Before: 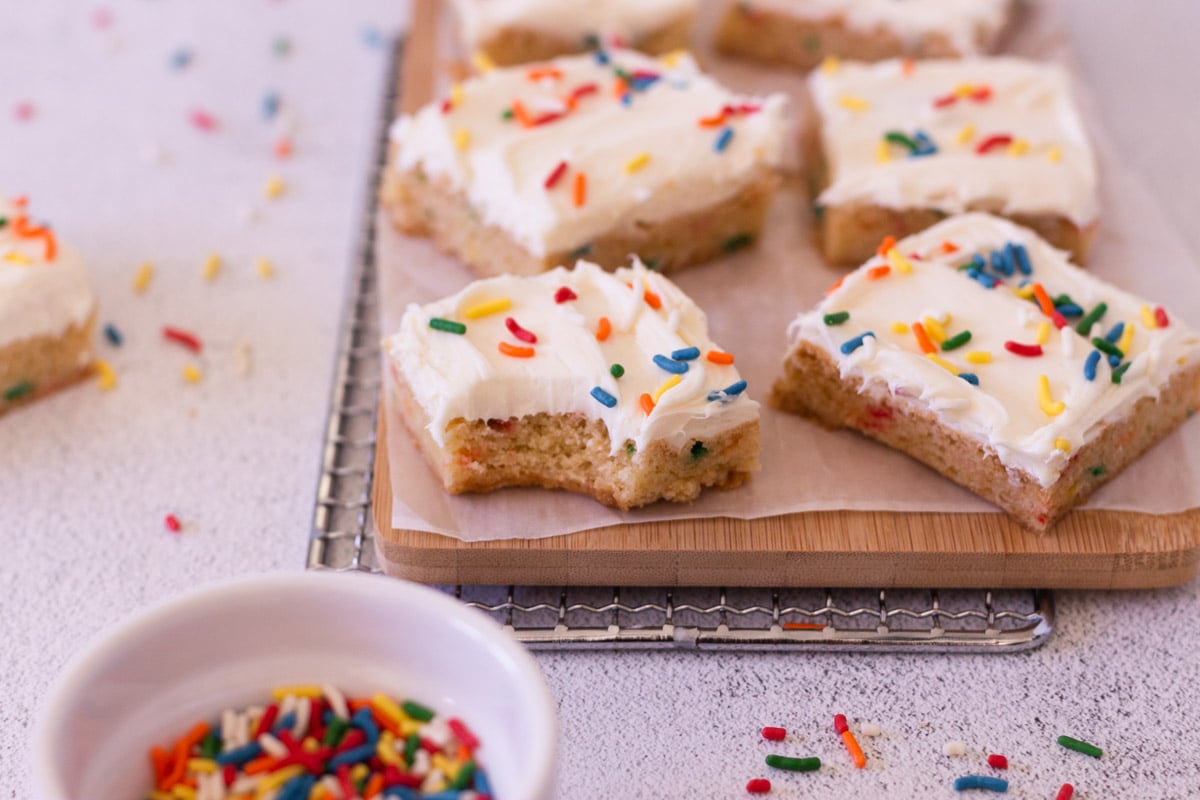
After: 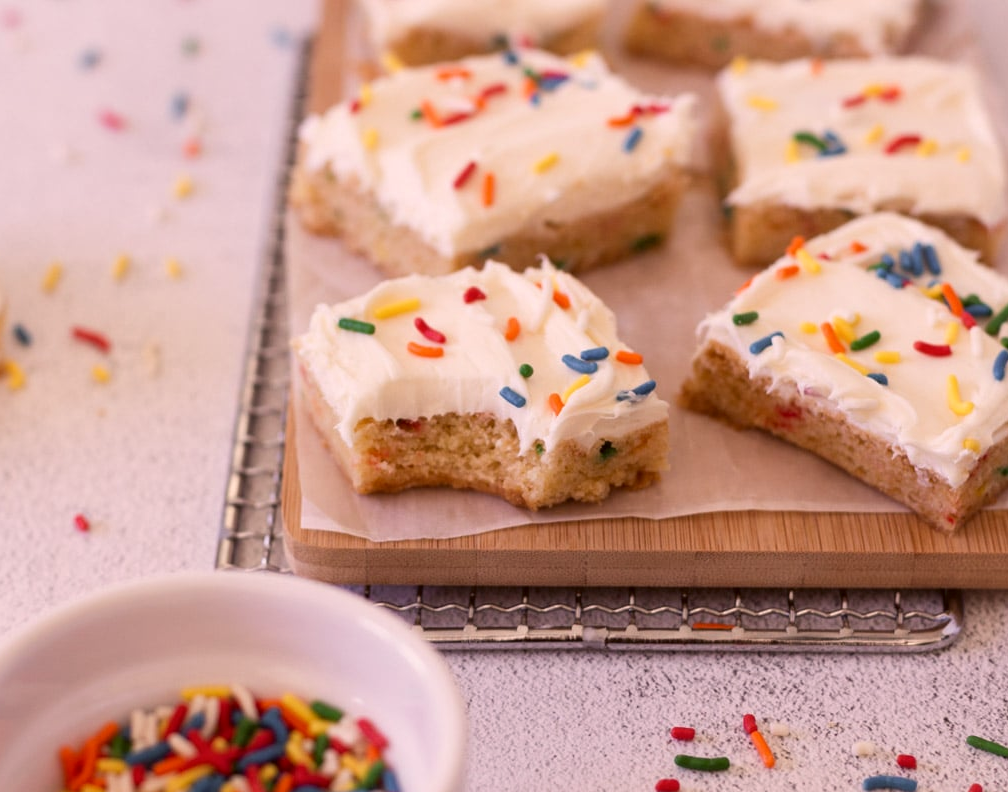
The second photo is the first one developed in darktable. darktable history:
crop: left 7.598%, right 7.873%
color correction: highlights a* 6.27, highlights b* 8.19, shadows a* 5.94, shadows b* 7.23, saturation 0.9
